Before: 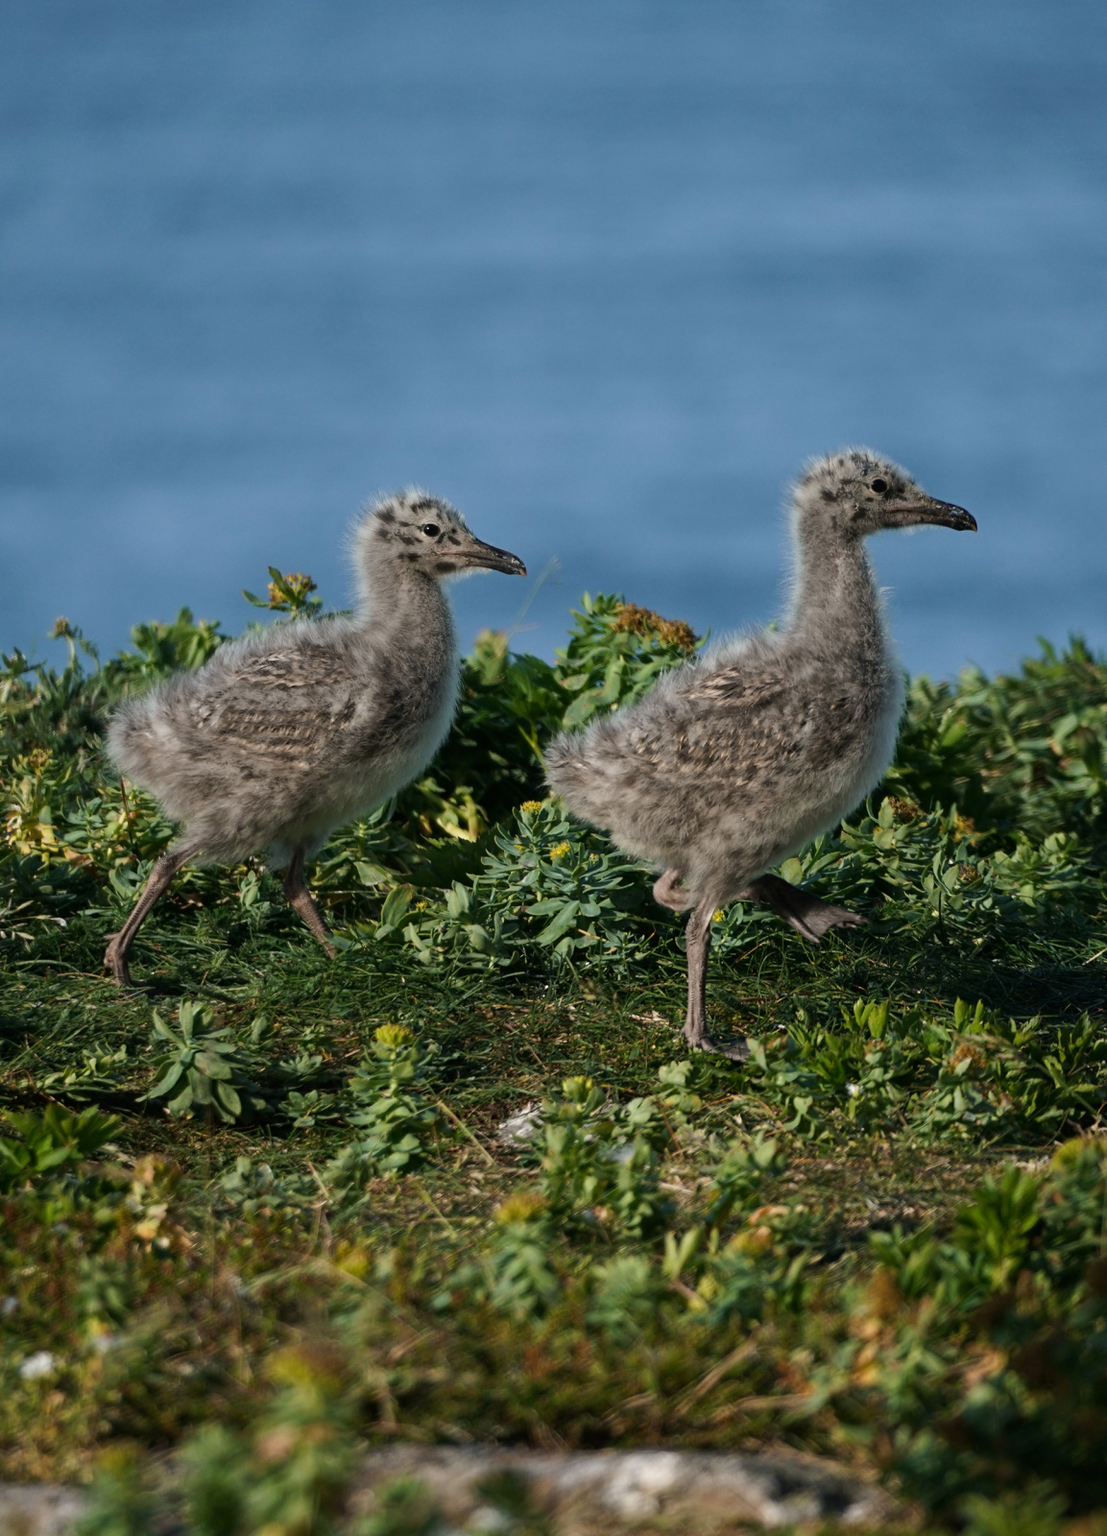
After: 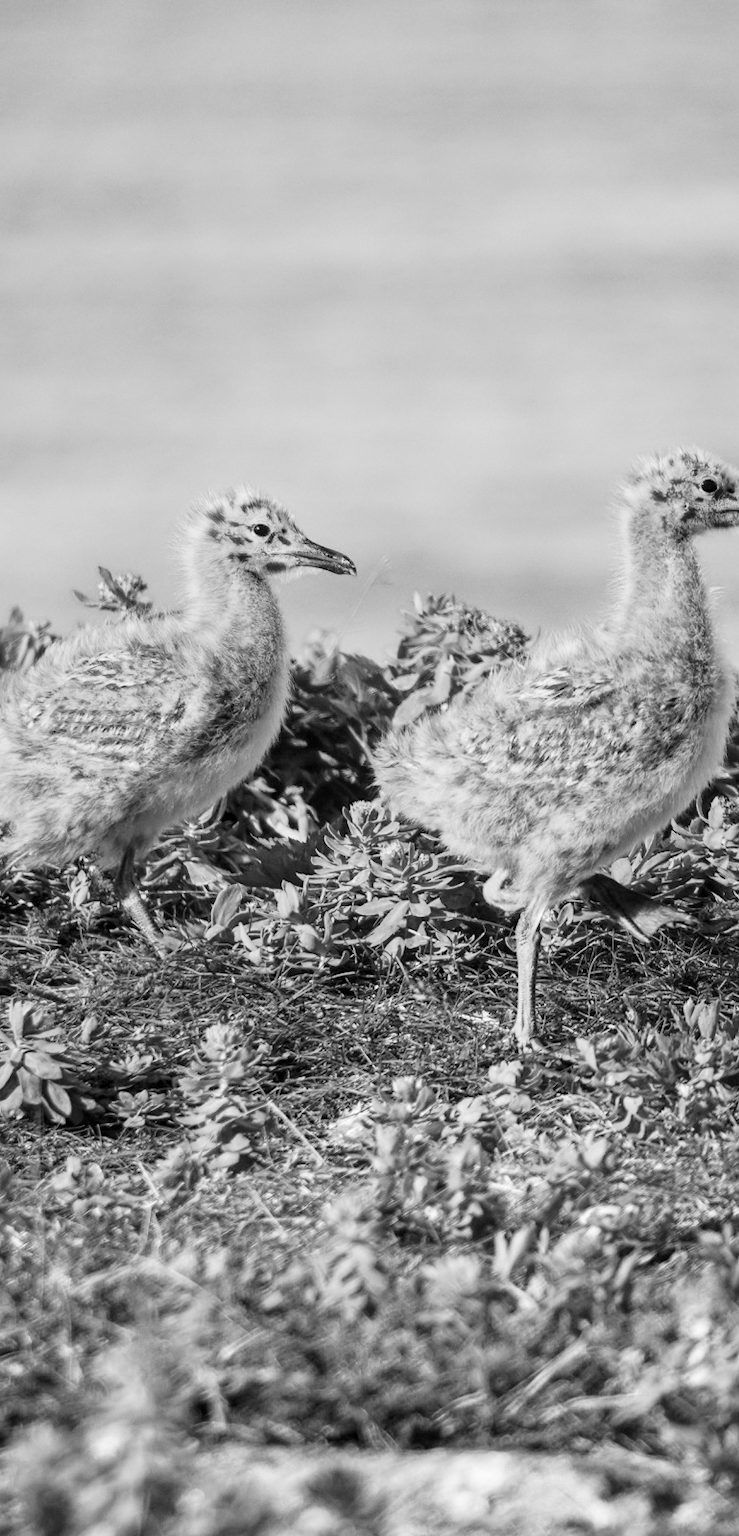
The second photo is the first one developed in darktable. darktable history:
local contrast: on, module defaults
color zones: curves: ch0 [(0.004, 0.588) (0.116, 0.636) (0.259, 0.476) (0.423, 0.464) (0.75, 0.5)]; ch1 [(0, 0) (0.143, 0) (0.286, 0) (0.429, 0) (0.571, 0) (0.714, 0) (0.857, 0)]
crop: left 15.372%, right 17.823%
exposure: black level correction 0, exposure 1.894 EV, compensate highlight preservation false
filmic rgb: black relative exposure -7.65 EV, white relative exposure 4.56 EV, hardness 3.61, color science v5 (2021), contrast in shadows safe, contrast in highlights safe
color calibration: illuminant as shot in camera, x 0.358, y 0.373, temperature 4628.91 K, gamut compression 1.63
velvia: strength 44.35%
